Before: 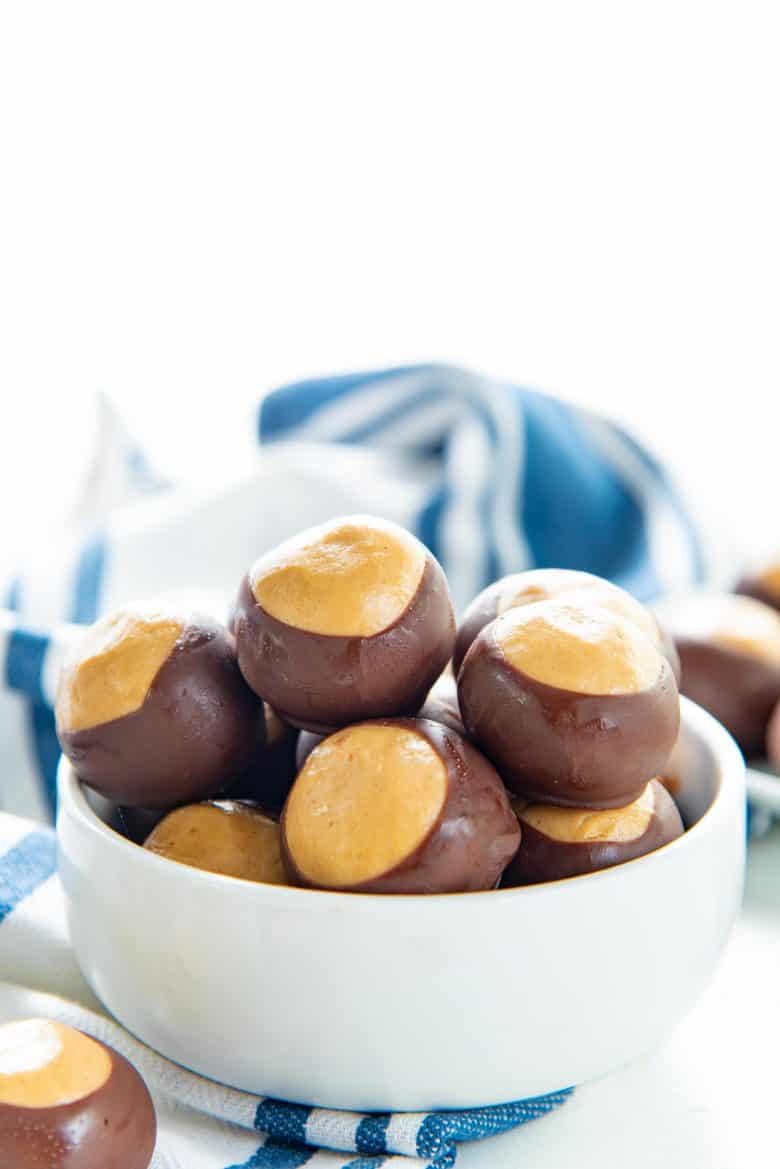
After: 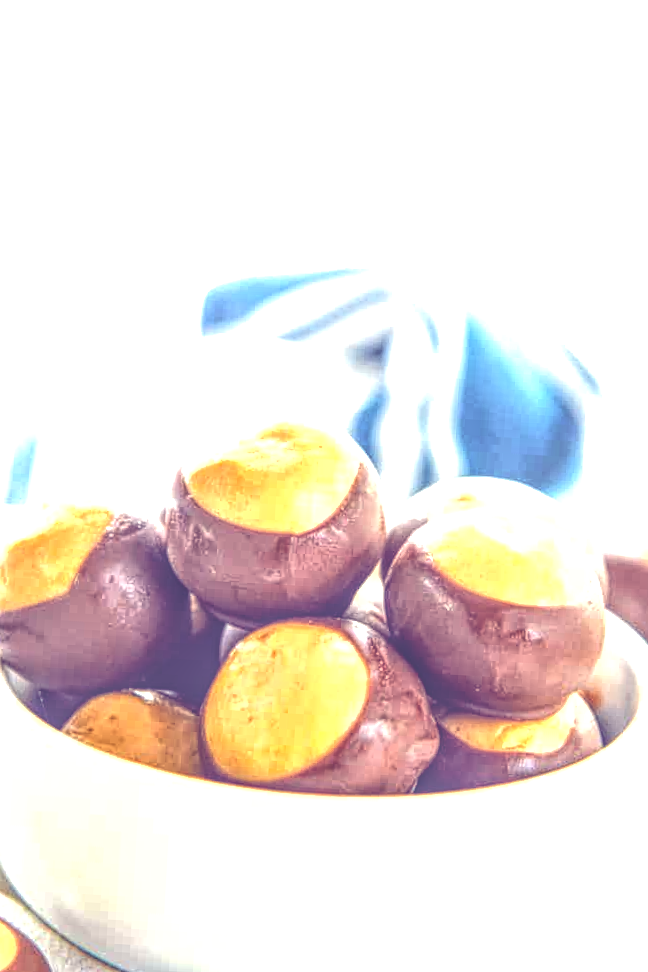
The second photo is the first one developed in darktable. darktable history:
tone equalizer: -8 EV -0.75 EV, -7 EV -0.7 EV, -6 EV -0.6 EV, -5 EV -0.4 EV, -3 EV 0.4 EV, -2 EV 0.6 EV, -1 EV 0.7 EV, +0 EV 0.75 EV, edges refinement/feathering 500, mask exposure compensation -1.57 EV, preserve details no
local contrast: highlights 20%, shadows 30%, detail 200%, midtone range 0.2
color balance: lift [1.001, 0.997, 0.99, 1.01], gamma [1.007, 1, 0.975, 1.025], gain [1, 1.065, 1.052, 0.935], contrast 13.25%
crop and rotate: angle -3.27°, left 5.211%, top 5.211%, right 4.607%, bottom 4.607%
